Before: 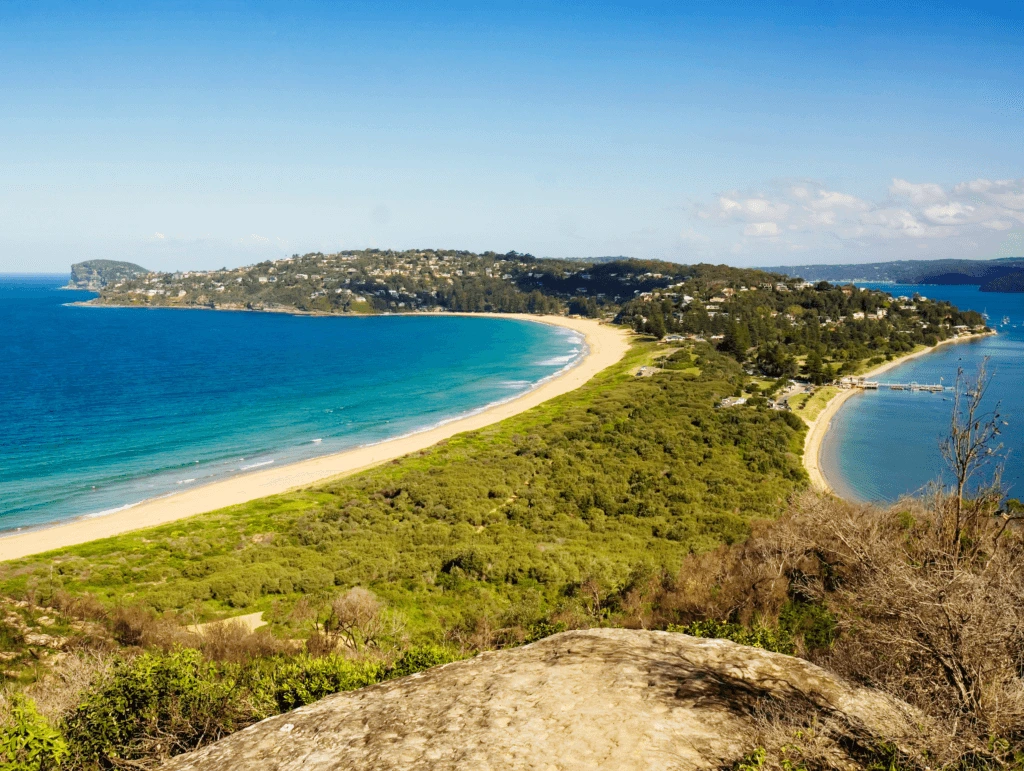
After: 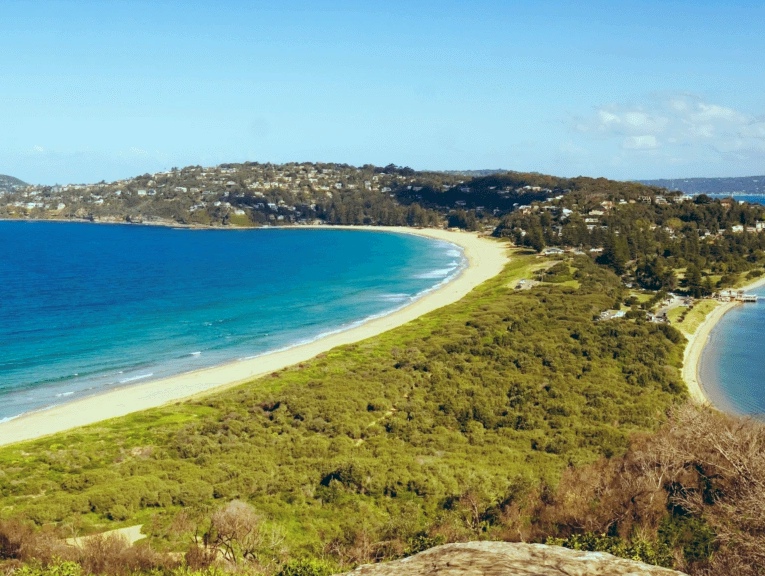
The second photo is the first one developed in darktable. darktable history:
crop and rotate: left 11.831%, top 11.346%, right 13.429%, bottom 13.899%
color balance: lift [1.003, 0.993, 1.001, 1.007], gamma [1.018, 1.072, 0.959, 0.928], gain [0.974, 0.873, 1.031, 1.127]
